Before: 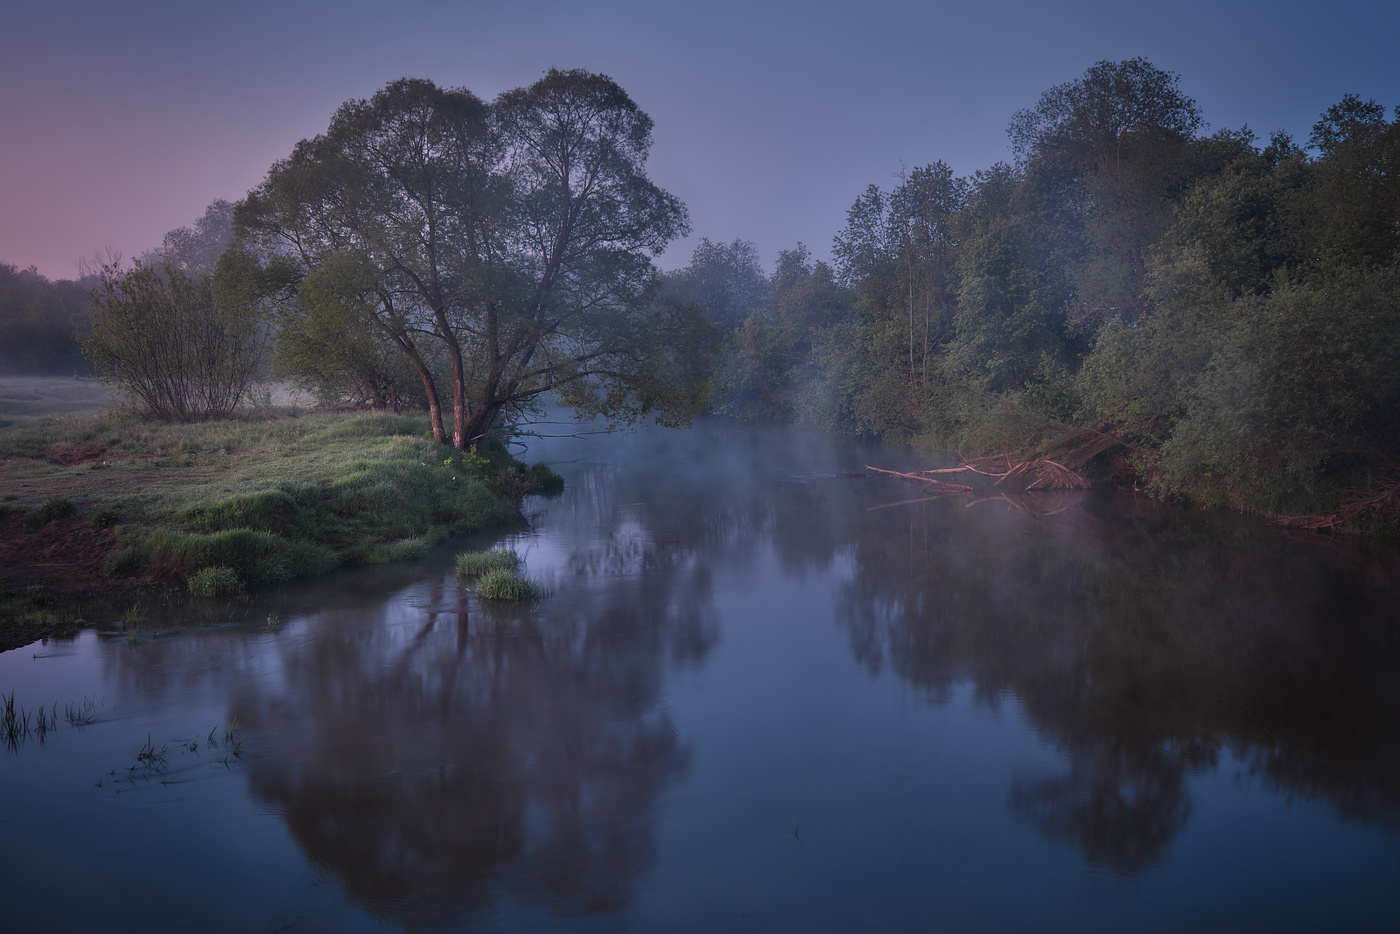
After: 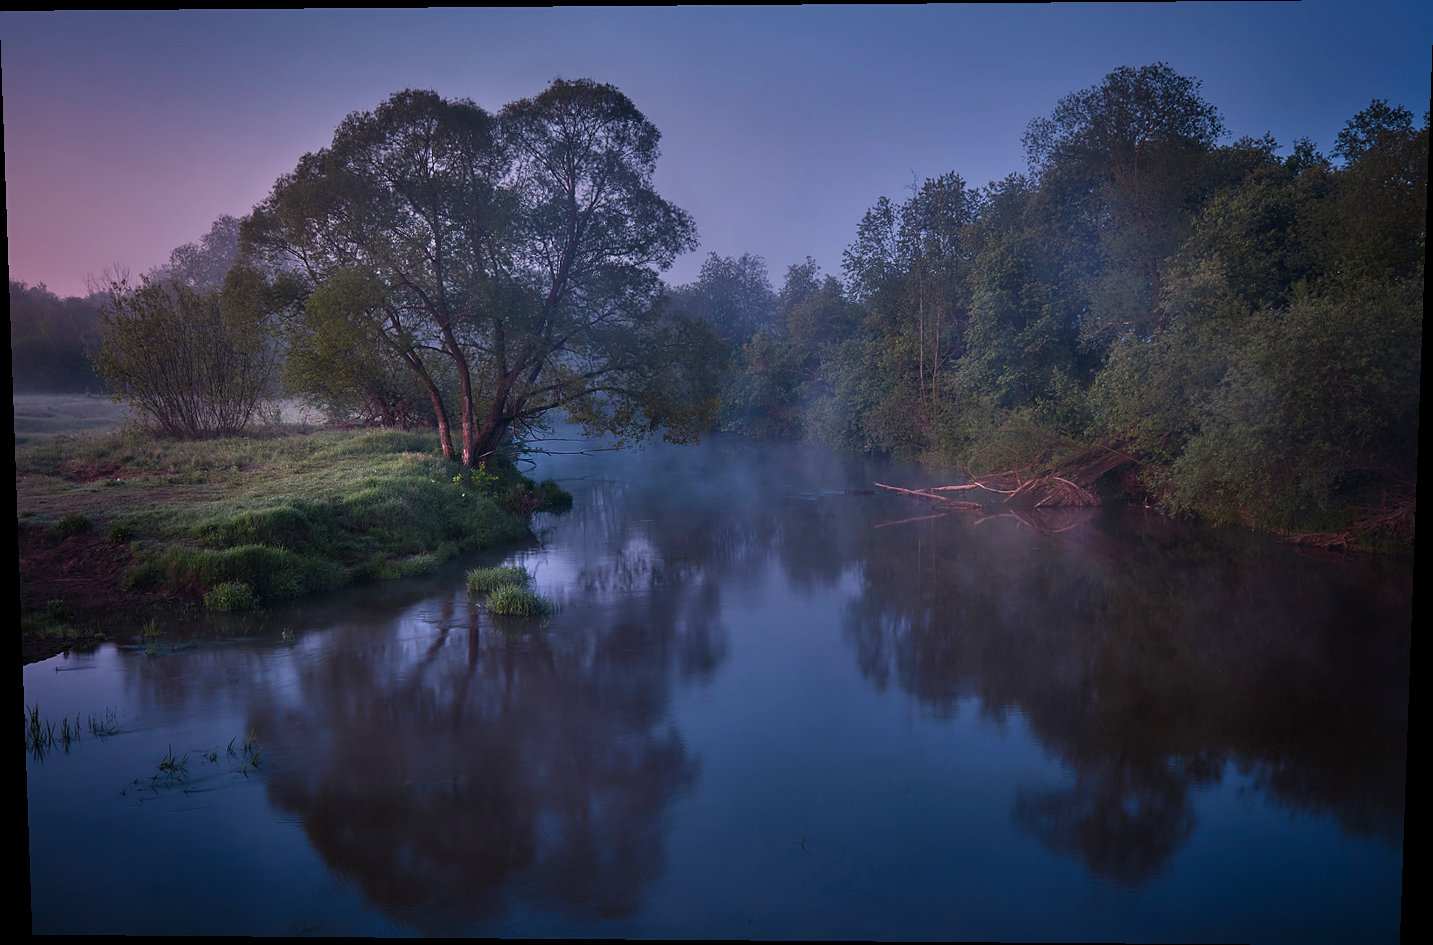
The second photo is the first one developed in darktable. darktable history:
color balance rgb: shadows lift › luminance -20%, power › hue 72.24°, highlights gain › luminance 15%, global offset › hue 171.6°, perceptual saturation grading › highlights -15%, perceptual saturation grading › shadows 25%, global vibrance 35%, contrast 10%
rotate and perspective: lens shift (vertical) 0.048, lens shift (horizontal) -0.024, automatic cropping off
sharpen: amount 0.2
